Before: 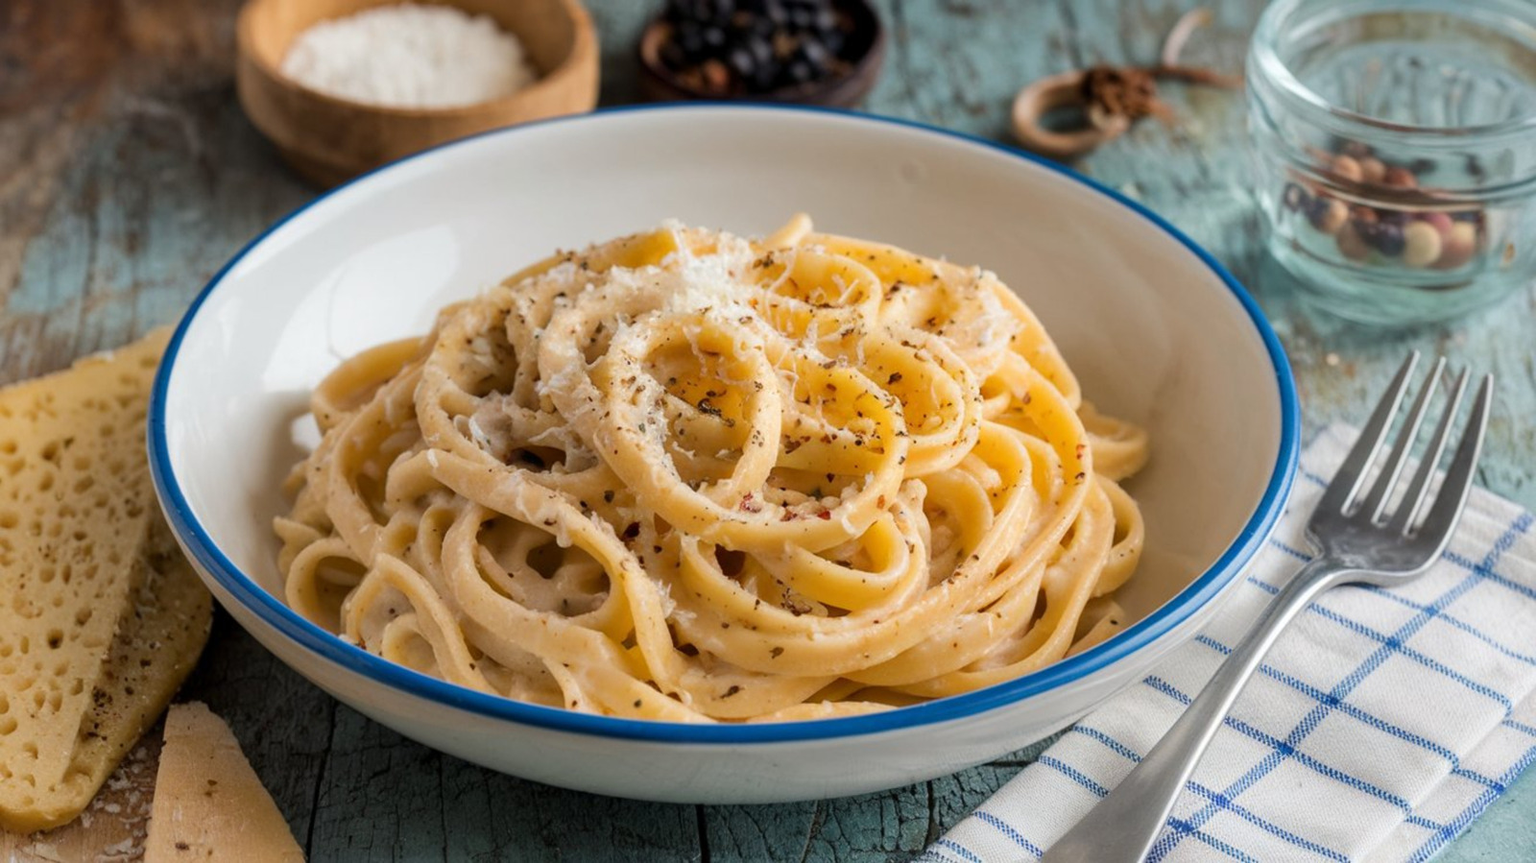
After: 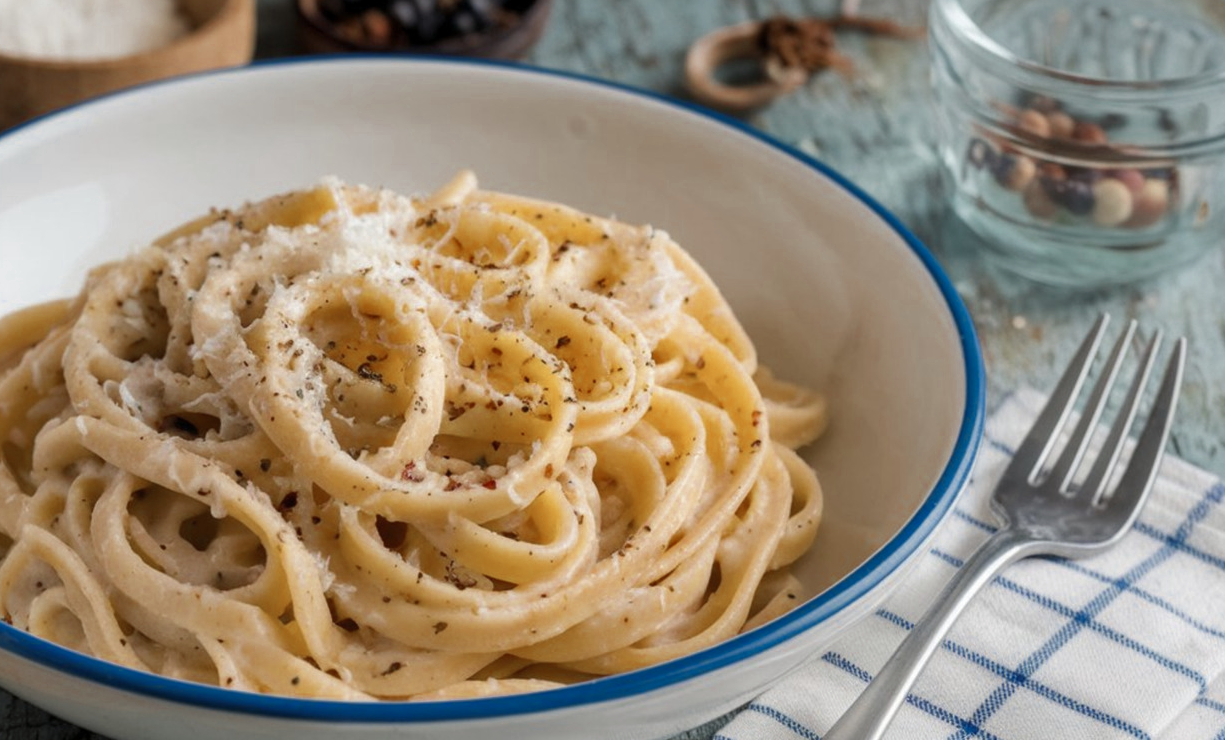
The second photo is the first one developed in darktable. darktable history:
crop: left 23.095%, top 5.827%, bottom 11.854%
color zones: curves: ch0 [(0, 0.5) (0.125, 0.4) (0.25, 0.5) (0.375, 0.4) (0.5, 0.4) (0.625, 0.35) (0.75, 0.35) (0.875, 0.5)]; ch1 [(0, 0.35) (0.125, 0.45) (0.25, 0.35) (0.375, 0.35) (0.5, 0.35) (0.625, 0.35) (0.75, 0.45) (0.875, 0.35)]; ch2 [(0, 0.6) (0.125, 0.5) (0.25, 0.5) (0.375, 0.6) (0.5, 0.6) (0.625, 0.5) (0.75, 0.5) (0.875, 0.5)]
shadows and highlights: radius 125.46, shadows 21.19, highlights -21.19, low approximation 0.01
